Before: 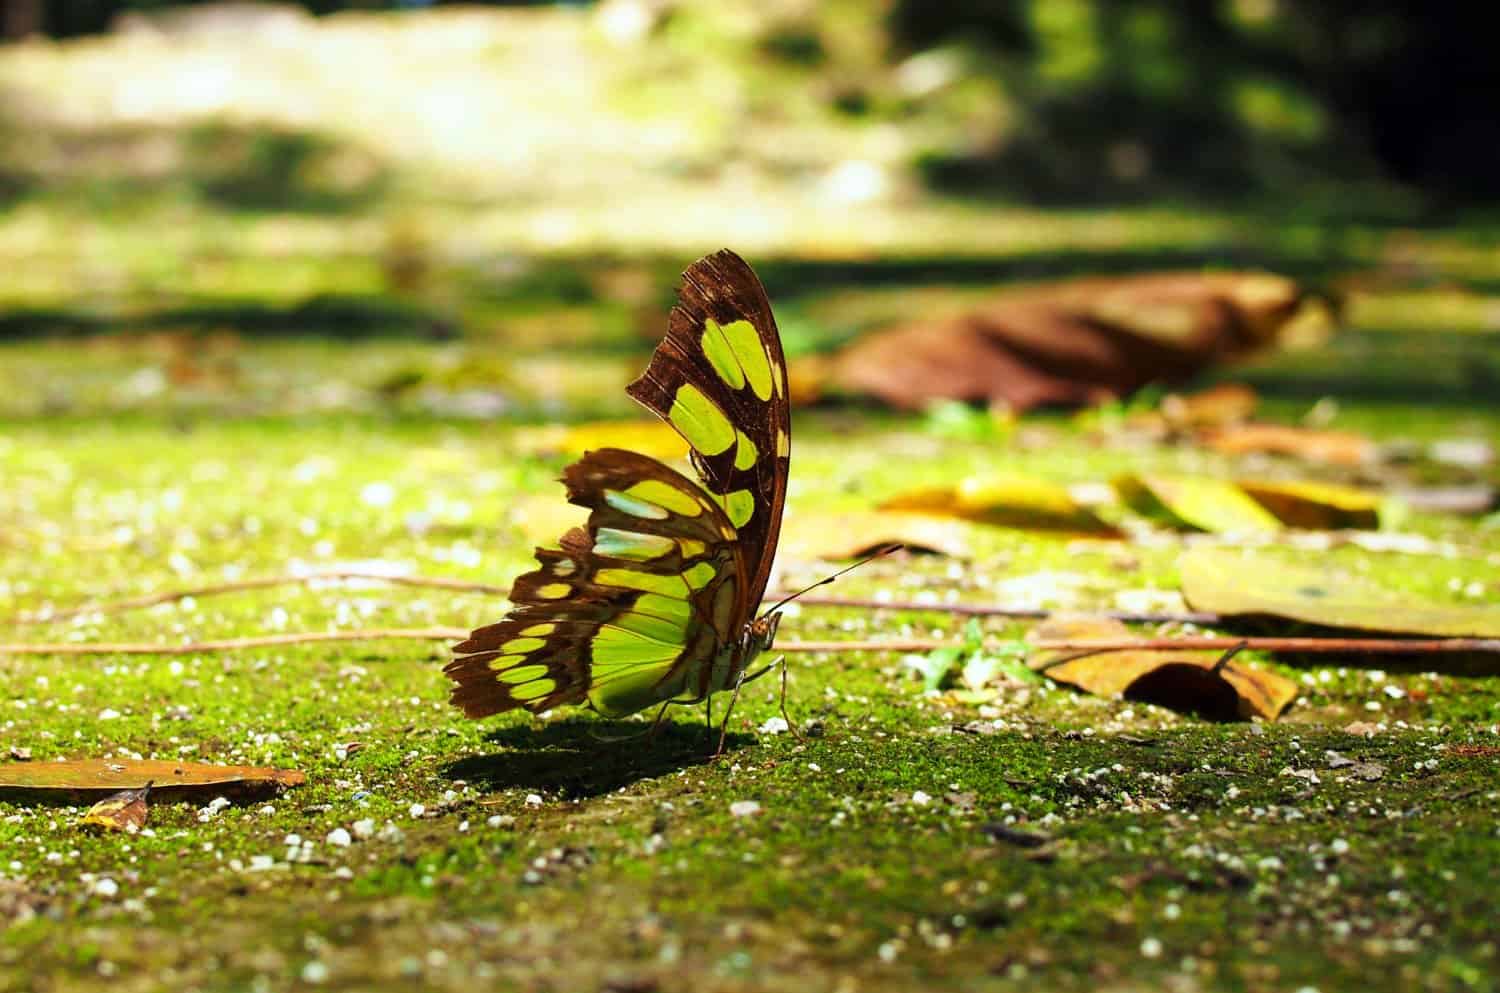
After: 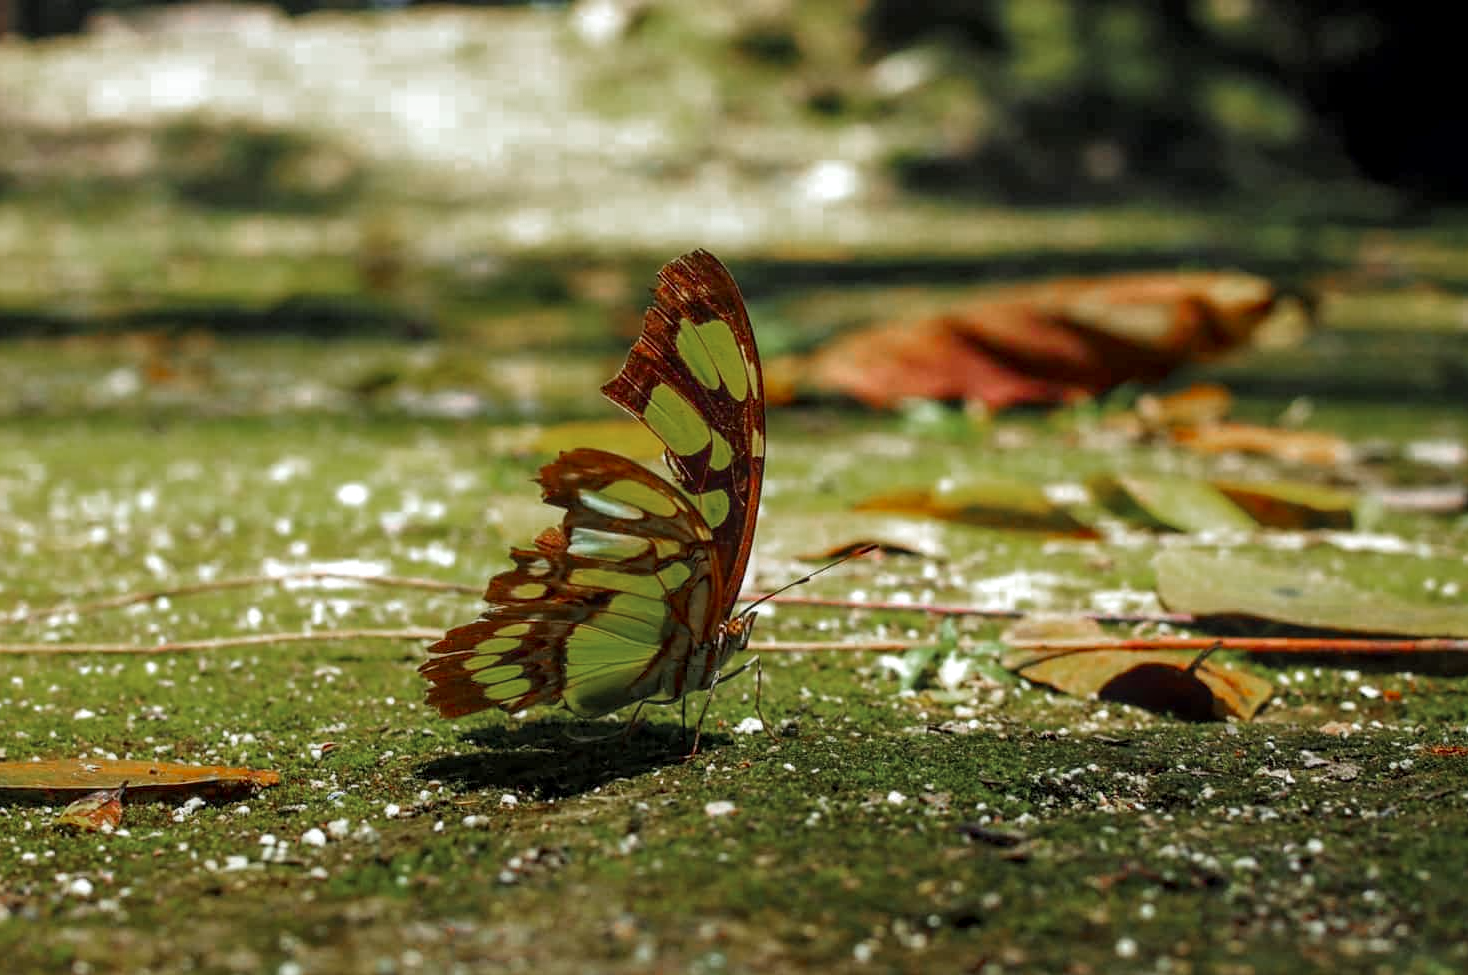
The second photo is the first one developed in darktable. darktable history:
crop: left 1.688%, right 0.267%, bottom 1.566%
local contrast: detail 130%
color zones: curves: ch0 [(0, 0.48) (0.209, 0.398) (0.305, 0.332) (0.429, 0.493) (0.571, 0.5) (0.714, 0.5) (0.857, 0.5) (1, 0.48)]; ch1 [(0, 0.736) (0.143, 0.625) (0.225, 0.371) (0.429, 0.256) (0.571, 0.241) (0.714, 0.213) (0.857, 0.48) (1, 0.736)]; ch2 [(0, 0.448) (0.143, 0.498) (0.286, 0.5) (0.429, 0.5) (0.571, 0.5) (0.714, 0.5) (0.857, 0.5) (1, 0.448)]
